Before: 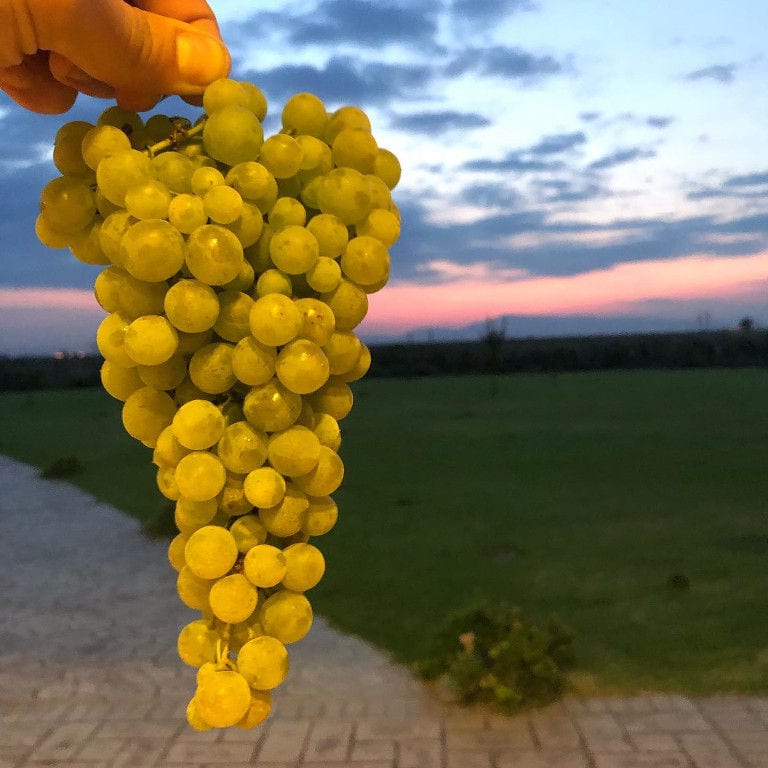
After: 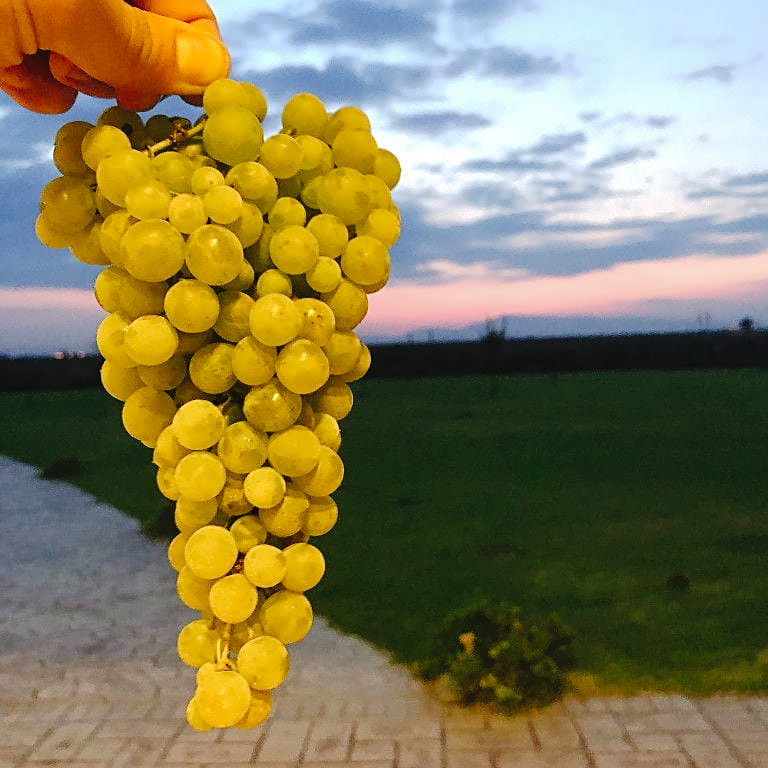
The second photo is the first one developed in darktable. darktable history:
tone curve: curves: ch0 [(0, 0) (0.003, 0.031) (0.011, 0.033) (0.025, 0.038) (0.044, 0.049) (0.069, 0.059) (0.1, 0.071) (0.136, 0.093) (0.177, 0.142) (0.224, 0.204) (0.277, 0.292) (0.335, 0.387) (0.399, 0.484) (0.468, 0.567) (0.543, 0.643) (0.623, 0.712) (0.709, 0.776) (0.801, 0.837) (0.898, 0.903) (1, 1)], preserve colors none
sharpen: on, module defaults
